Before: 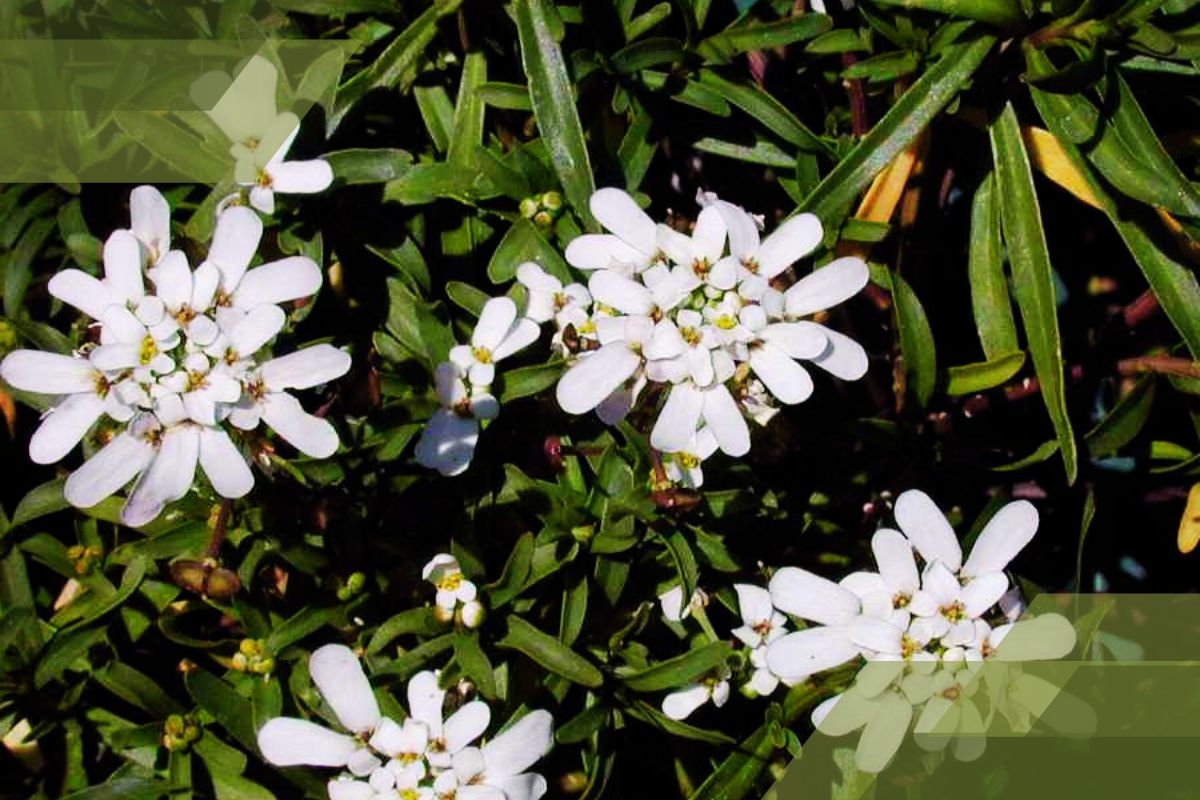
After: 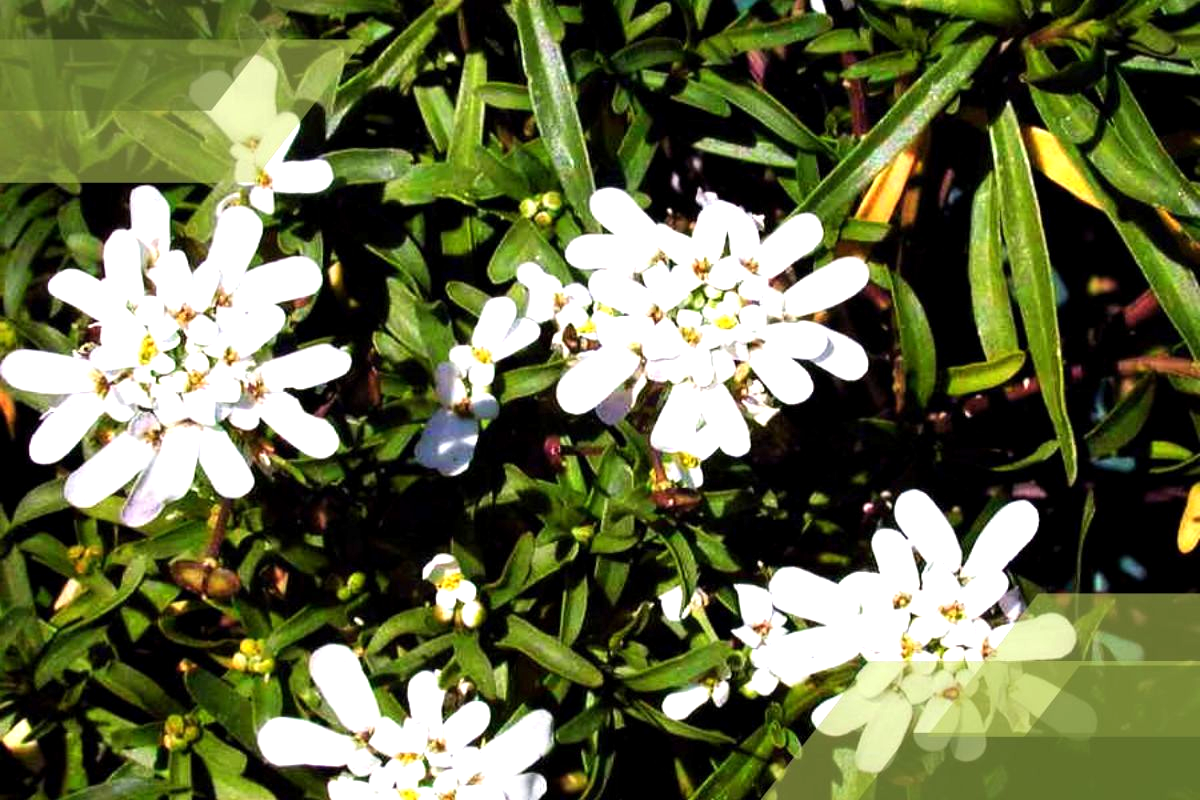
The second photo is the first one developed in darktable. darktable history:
exposure: black level correction 0.001, exposure 0.956 EV, compensate highlight preservation false
